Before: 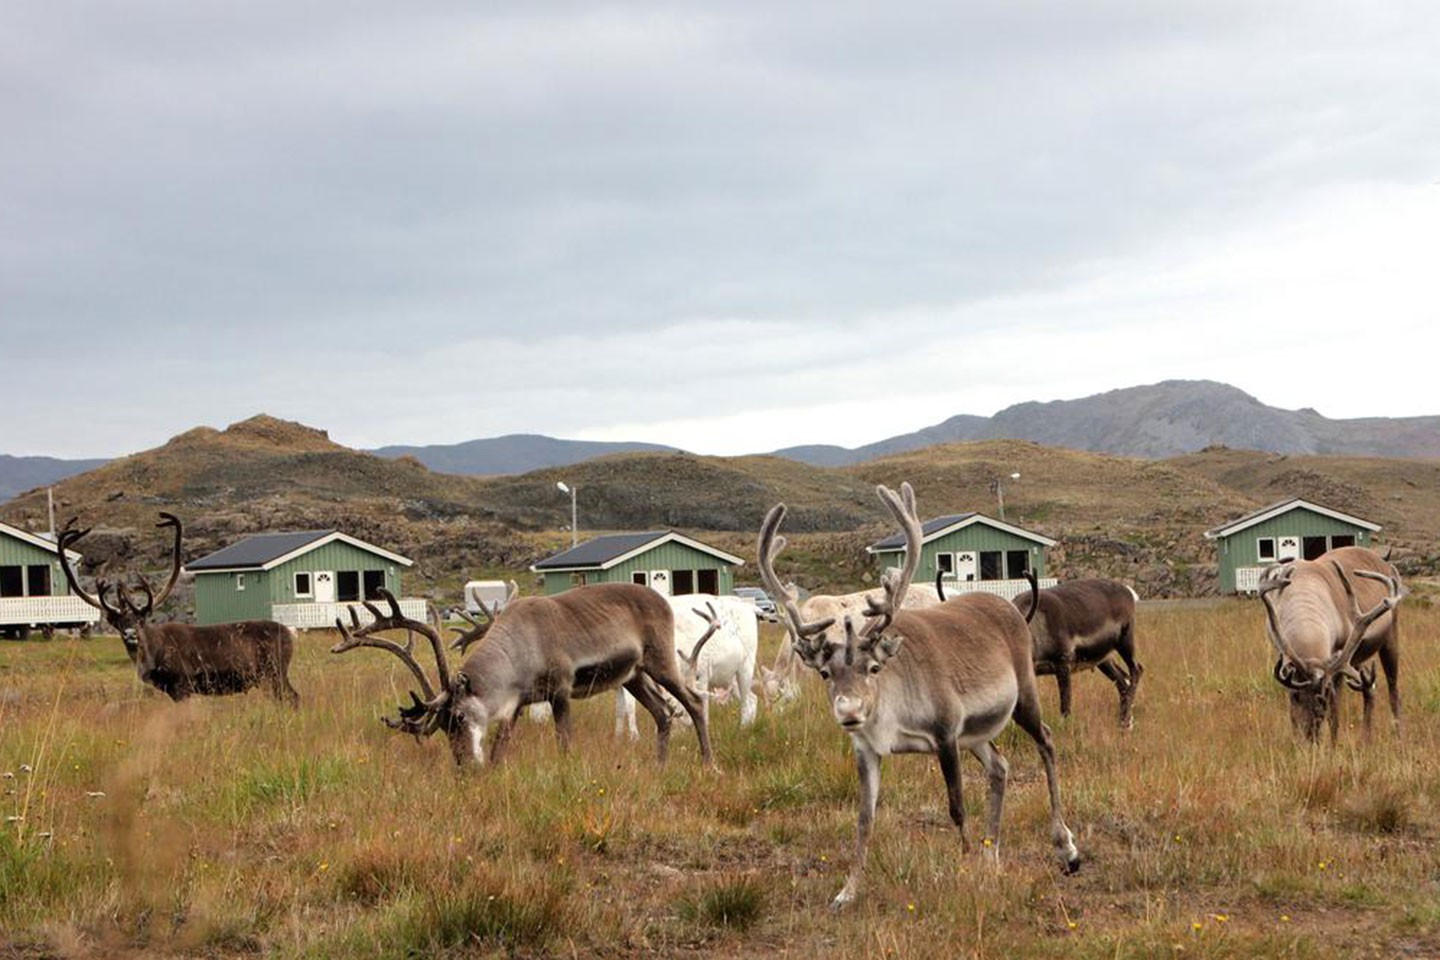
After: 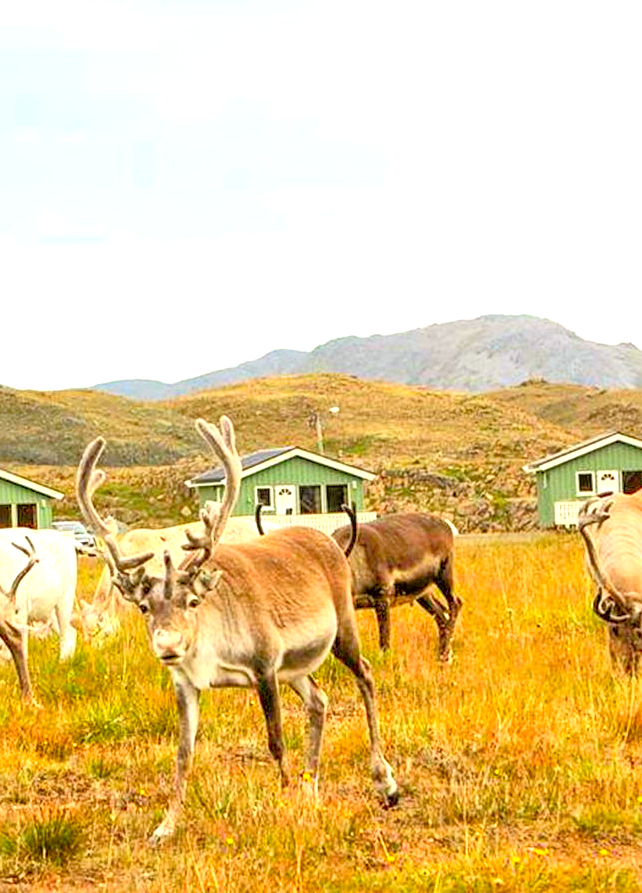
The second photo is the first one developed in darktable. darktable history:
local contrast: on, module defaults
sharpen: radius 2.183, amount 0.383, threshold 0.172
crop: left 47.356%, top 6.962%, right 8.018%
exposure: exposure 0.702 EV, compensate highlight preservation false
tone equalizer: -7 EV 0.162 EV, -6 EV 0.603 EV, -5 EV 1.16 EV, -4 EV 1.36 EV, -3 EV 1.16 EV, -2 EV 0.6 EV, -1 EV 0.151 EV
color correction: highlights a* -1.43, highlights b* 10.1, shadows a* 0.593, shadows b* 18.99
base curve: preserve colors none
contrast brightness saturation: contrast 0.197, brightness 0.194, saturation 0.805
